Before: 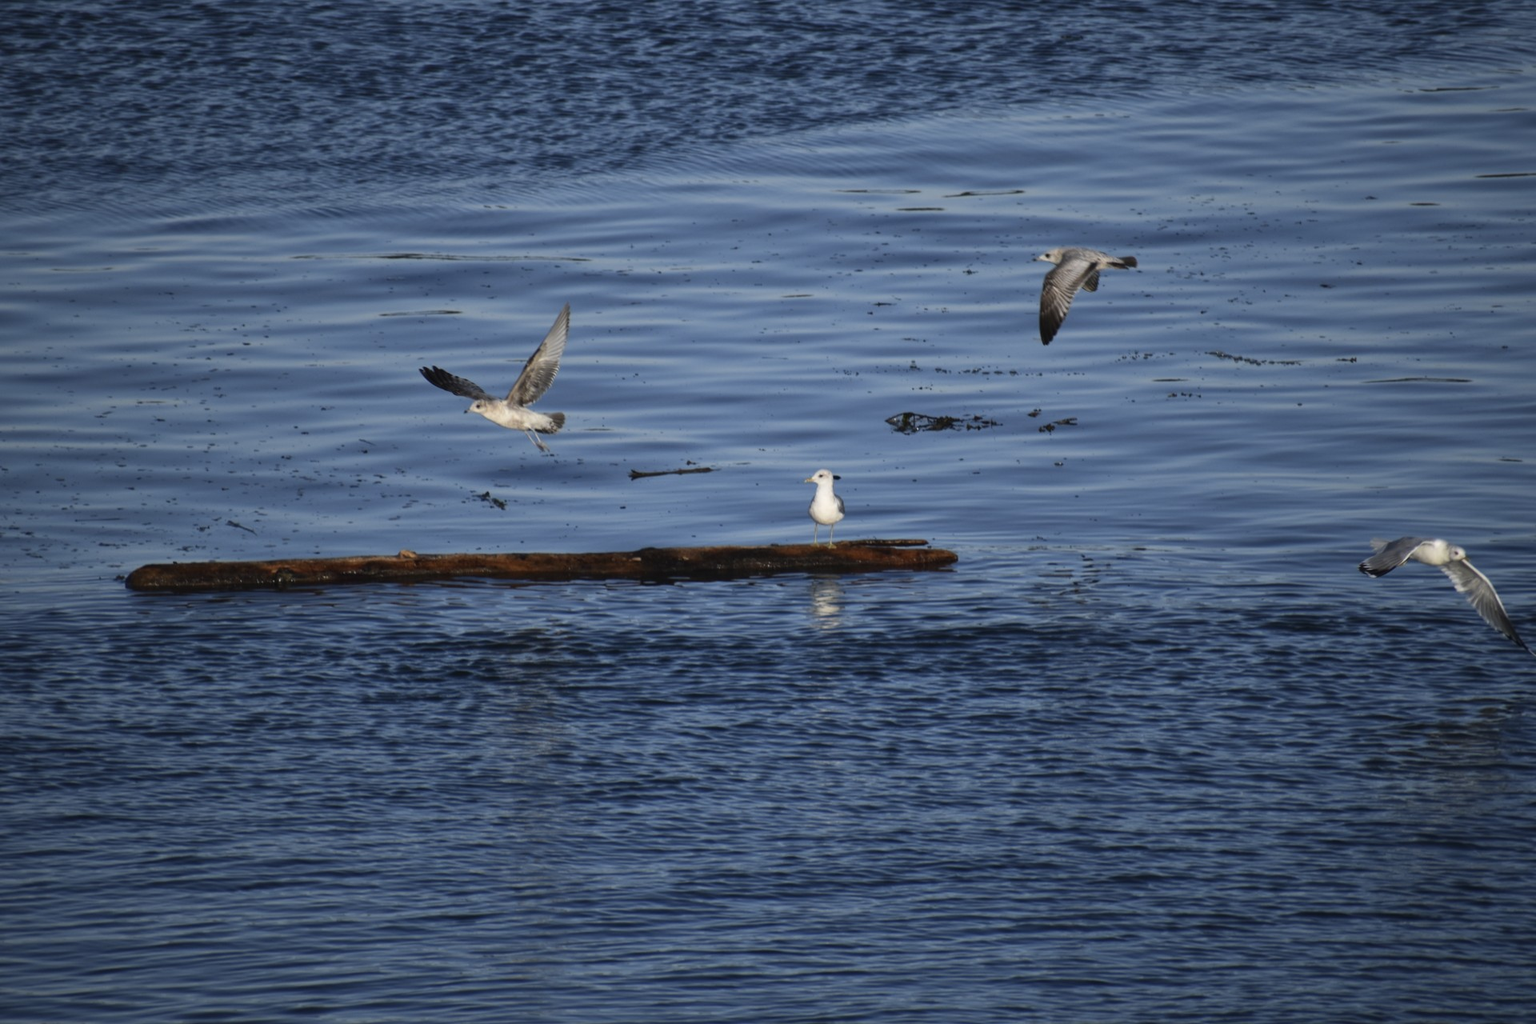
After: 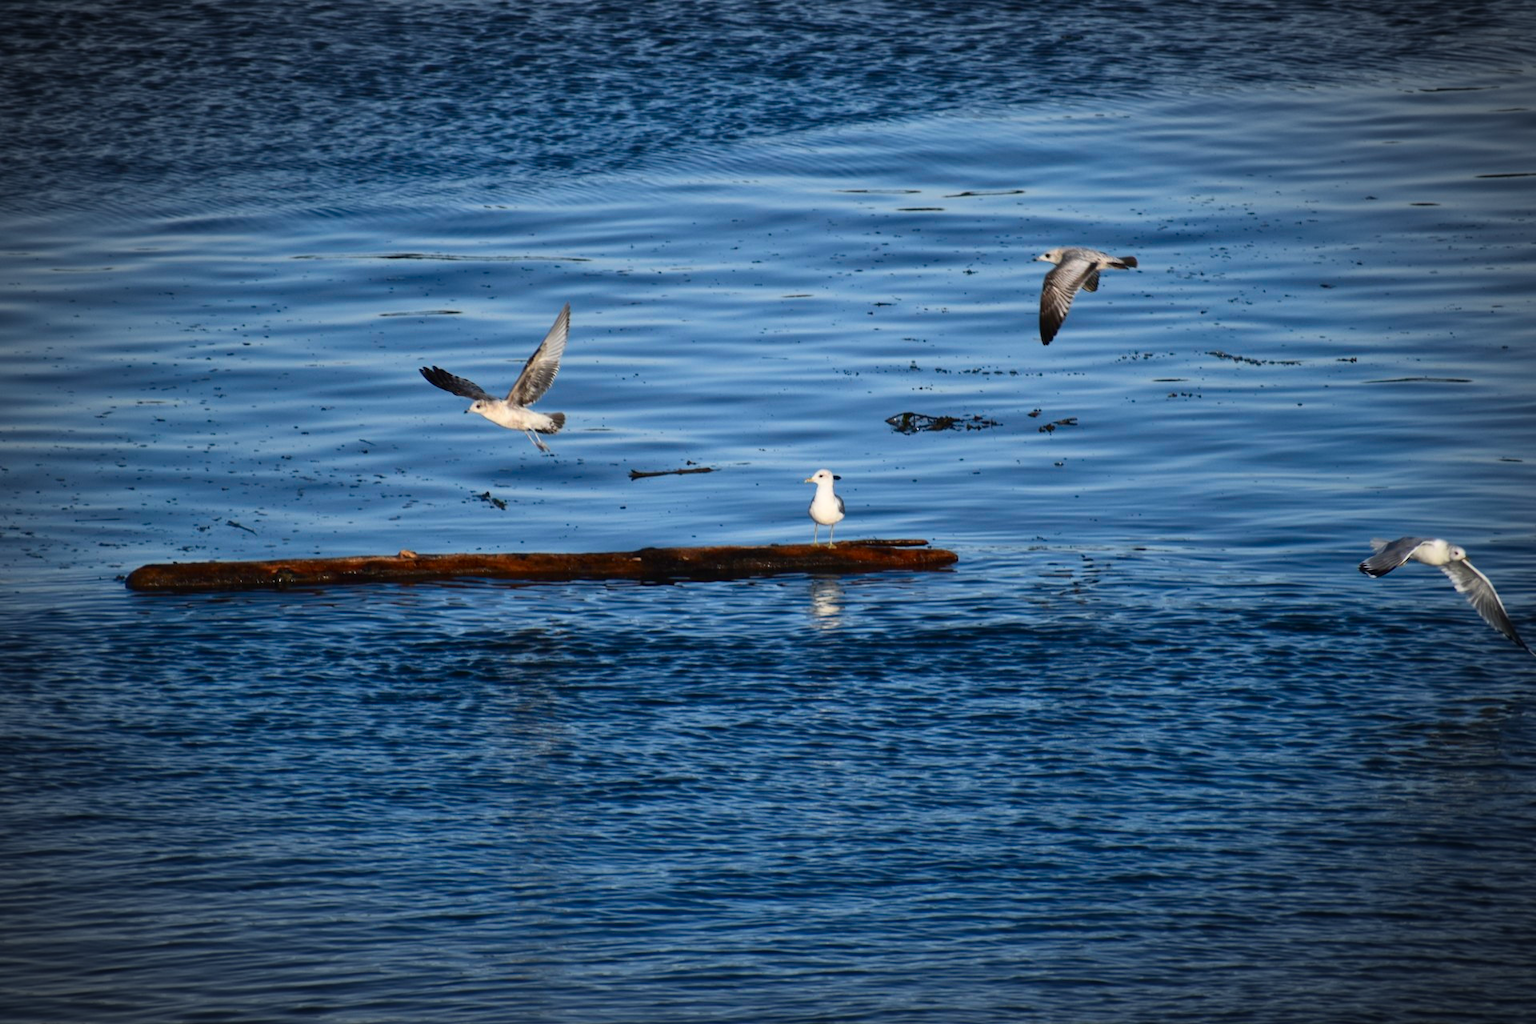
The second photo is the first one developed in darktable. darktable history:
contrast brightness saturation: contrast 0.23, brightness 0.1, saturation 0.29
tone equalizer: on, module defaults
vignetting: automatic ratio true
